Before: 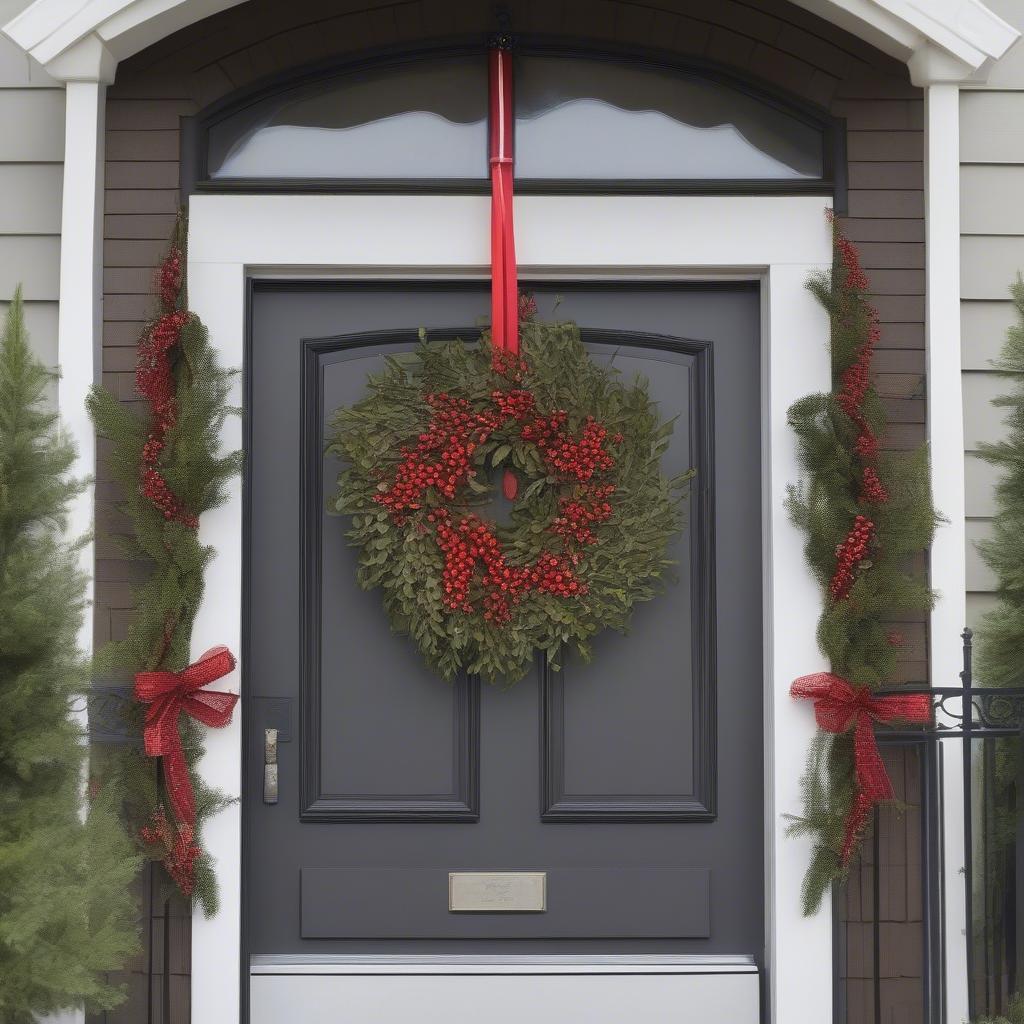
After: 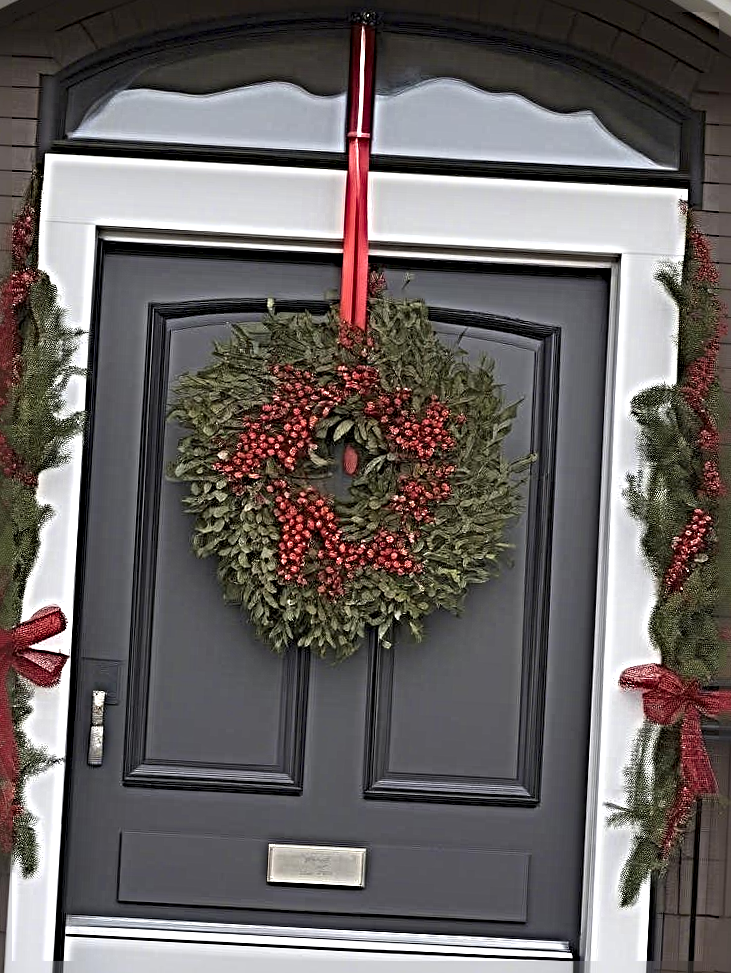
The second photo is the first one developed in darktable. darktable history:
local contrast: highlights 102%, shadows 101%, detail 119%, midtone range 0.2
crop and rotate: angle -3.02°, left 13.996%, top 0.015%, right 10.889%, bottom 0.017%
sharpen: radius 6.292, amount 1.814, threshold 0.119
